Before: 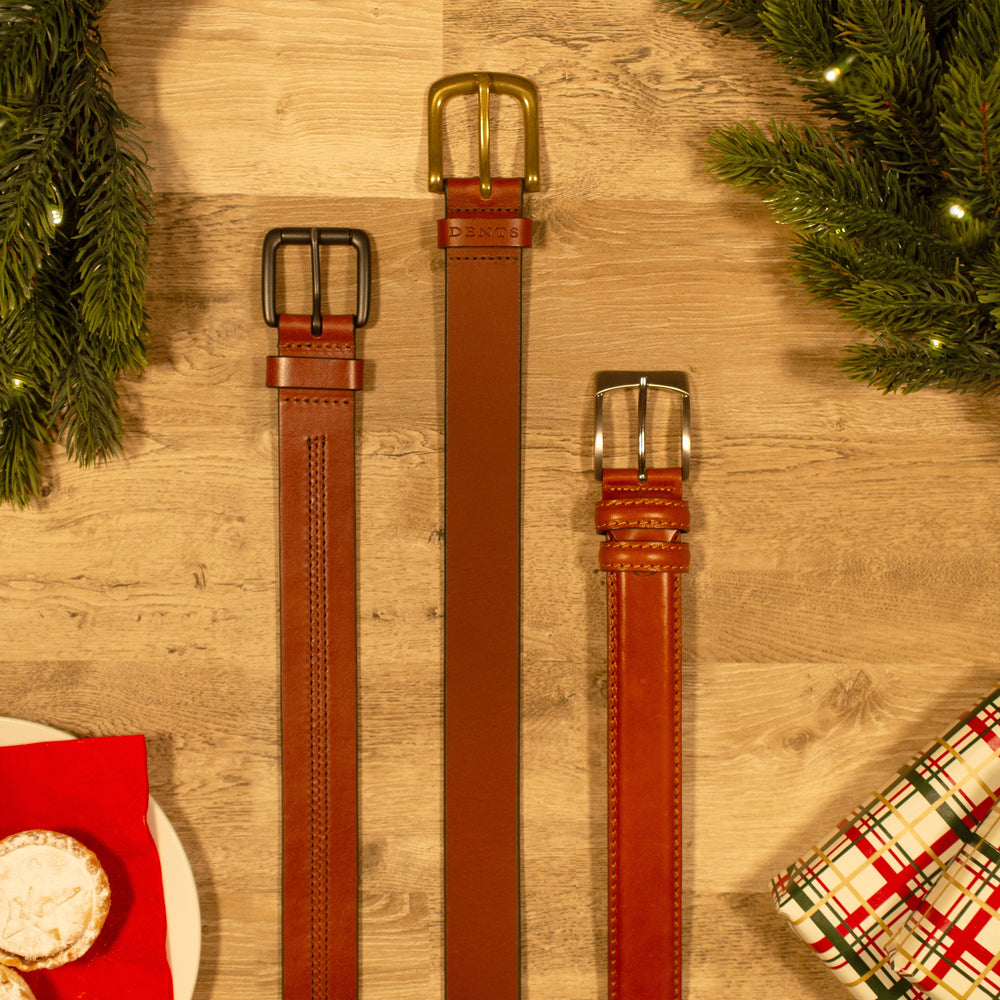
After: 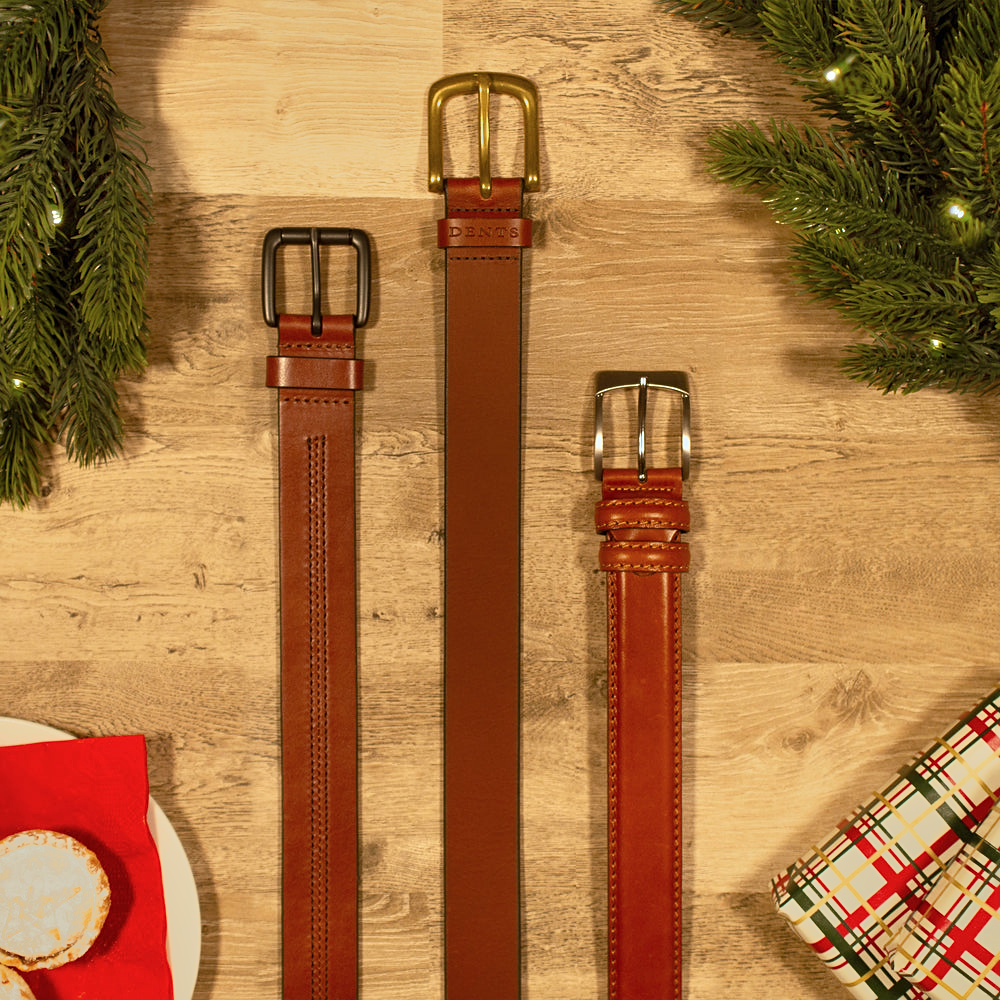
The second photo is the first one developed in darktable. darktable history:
sharpen: amount 0.2
tone equalizer: -7 EV -0.63 EV, -6 EV 1 EV, -5 EV -0.45 EV, -4 EV 0.43 EV, -3 EV 0.41 EV, -2 EV 0.15 EV, -1 EV -0.15 EV, +0 EV -0.39 EV, smoothing diameter 25%, edges refinement/feathering 10, preserve details guided filter
color calibration: x 0.367, y 0.376, temperature 4372.25 K
